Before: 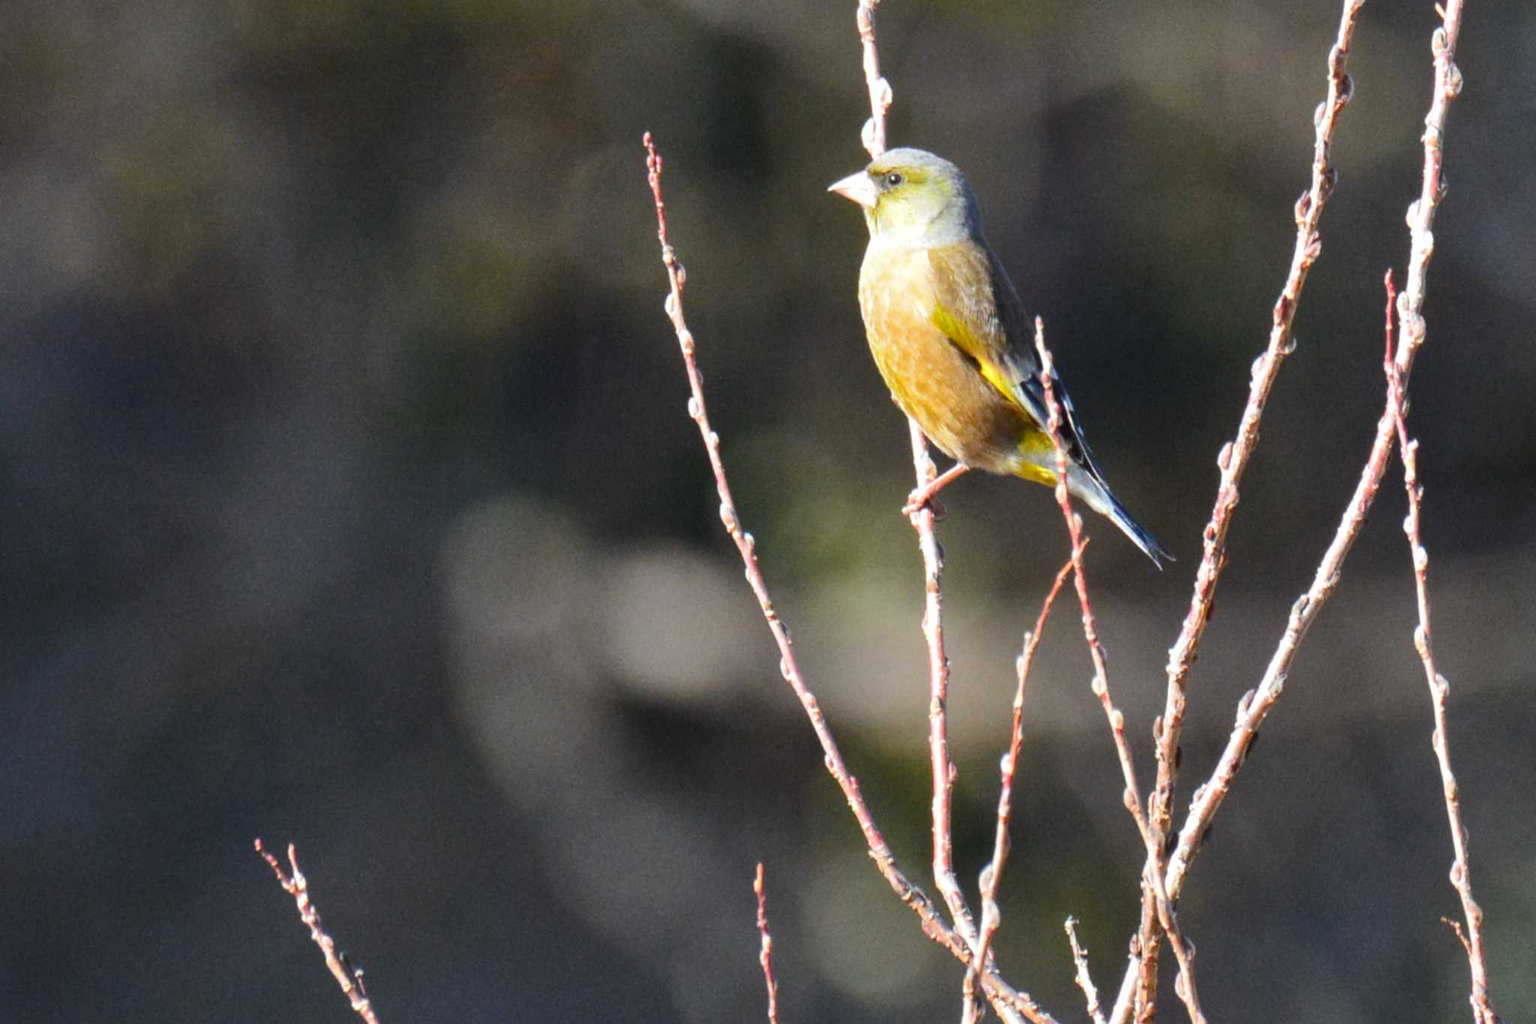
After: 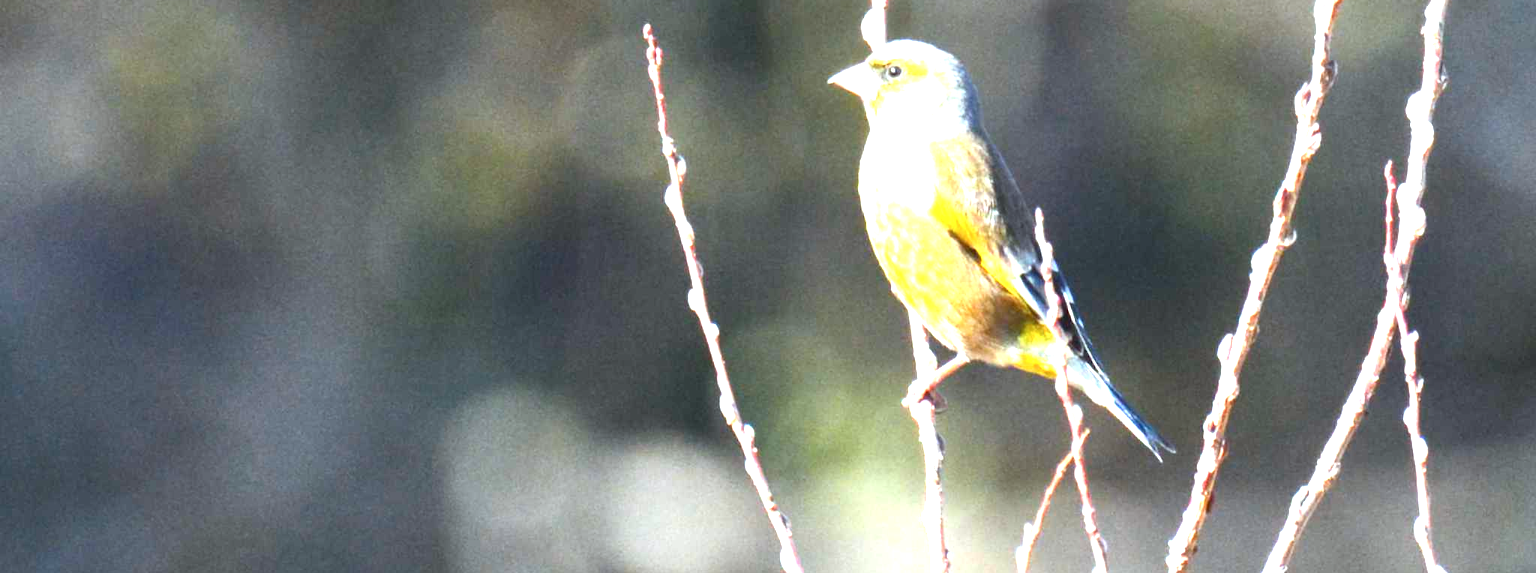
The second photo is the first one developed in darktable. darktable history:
crop and rotate: top 10.602%, bottom 33.342%
exposure: black level correction 0, exposure 1.668 EV, compensate highlight preservation false
color calibration: illuminant as shot in camera, x 0.359, y 0.362, temperature 4586.97 K, saturation algorithm version 1 (2020)
